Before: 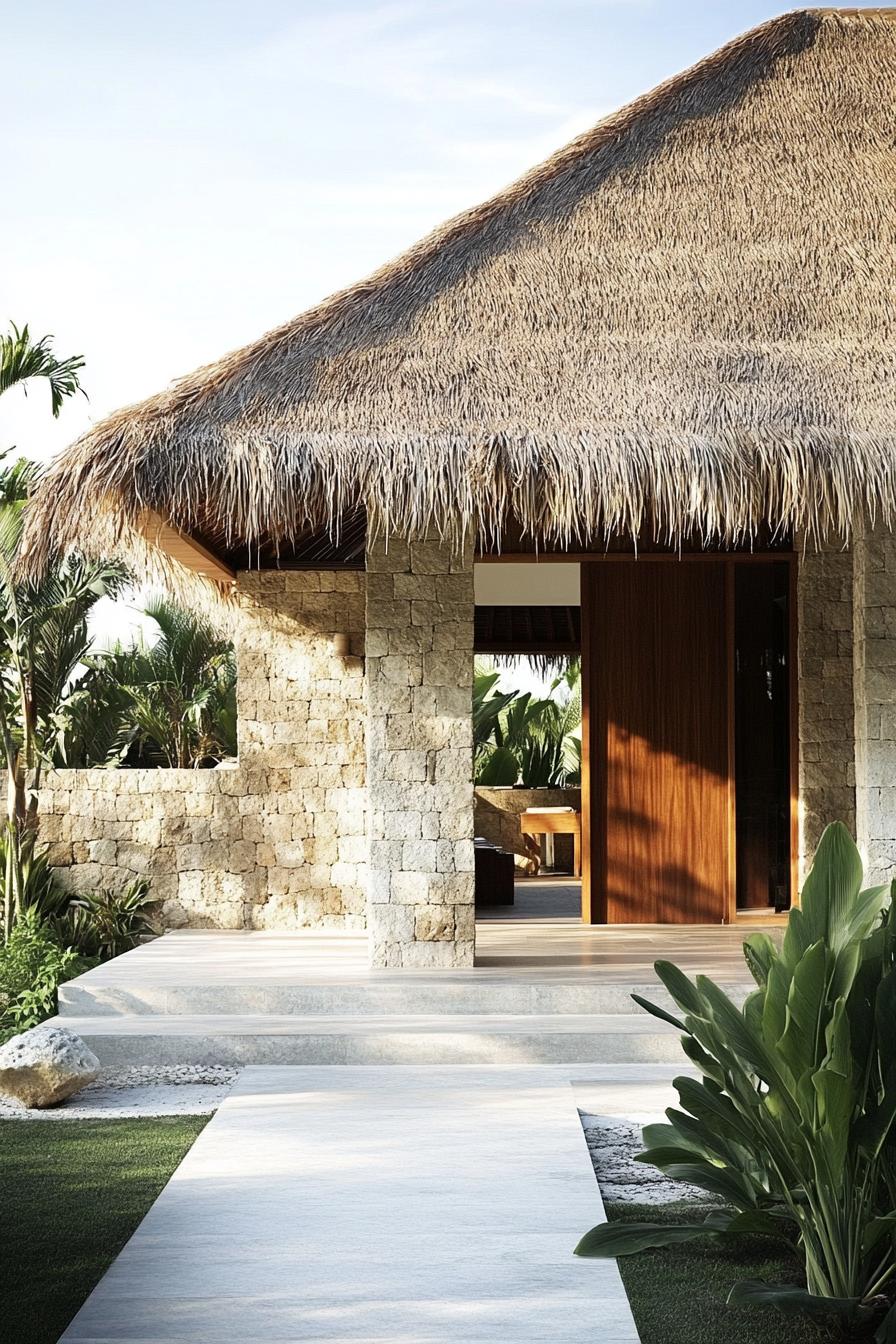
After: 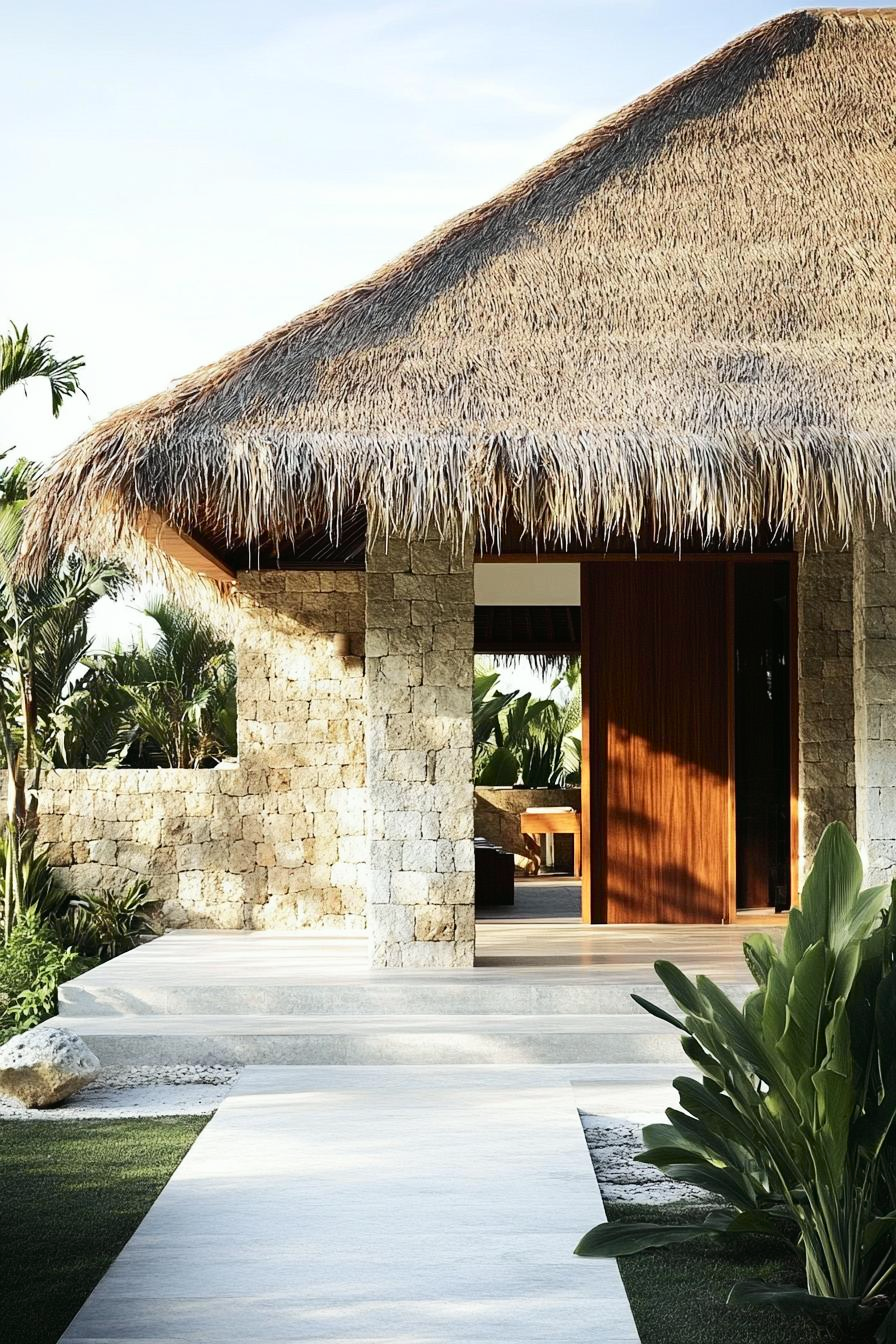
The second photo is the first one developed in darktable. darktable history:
tone curve: curves: ch0 [(0, 0.01) (0.037, 0.032) (0.131, 0.108) (0.275, 0.256) (0.483, 0.512) (0.61, 0.665) (0.696, 0.742) (0.792, 0.819) (0.911, 0.925) (0.997, 0.995)]; ch1 [(0, 0) (0.301, 0.3) (0.423, 0.421) (0.492, 0.488) (0.507, 0.503) (0.53, 0.532) (0.573, 0.586) (0.683, 0.702) (0.746, 0.77) (1, 1)]; ch2 [(0, 0) (0.246, 0.233) (0.36, 0.352) (0.415, 0.415) (0.485, 0.487) (0.502, 0.504) (0.525, 0.518) (0.539, 0.539) (0.587, 0.594) (0.636, 0.652) (0.711, 0.729) (0.845, 0.855) (0.998, 0.977)], color space Lab, independent channels, preserve colors none
